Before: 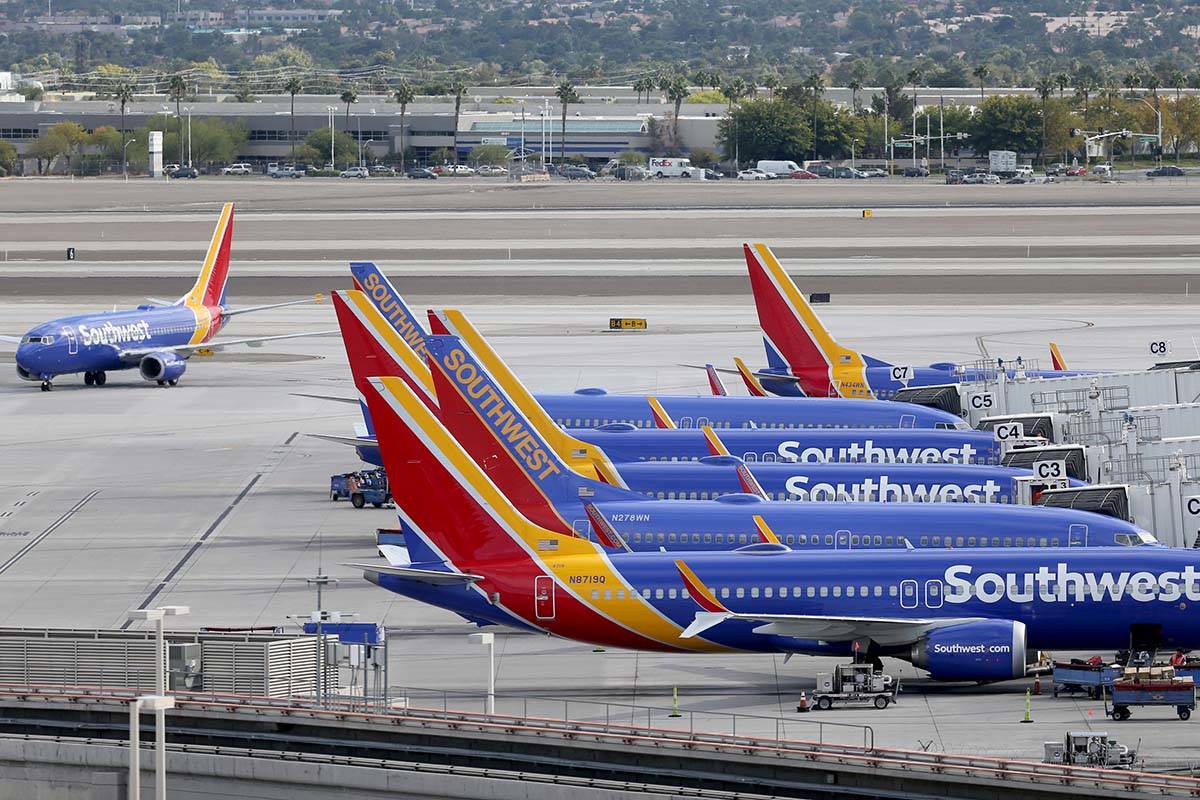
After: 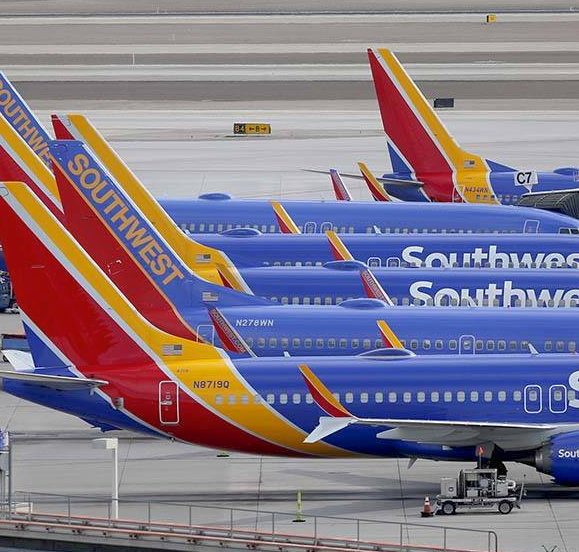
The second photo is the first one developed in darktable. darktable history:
crop: left 31.389%, top 24.426%, right 20.333%, bottom 6.56%
shadows and highlights: on, module defaults
